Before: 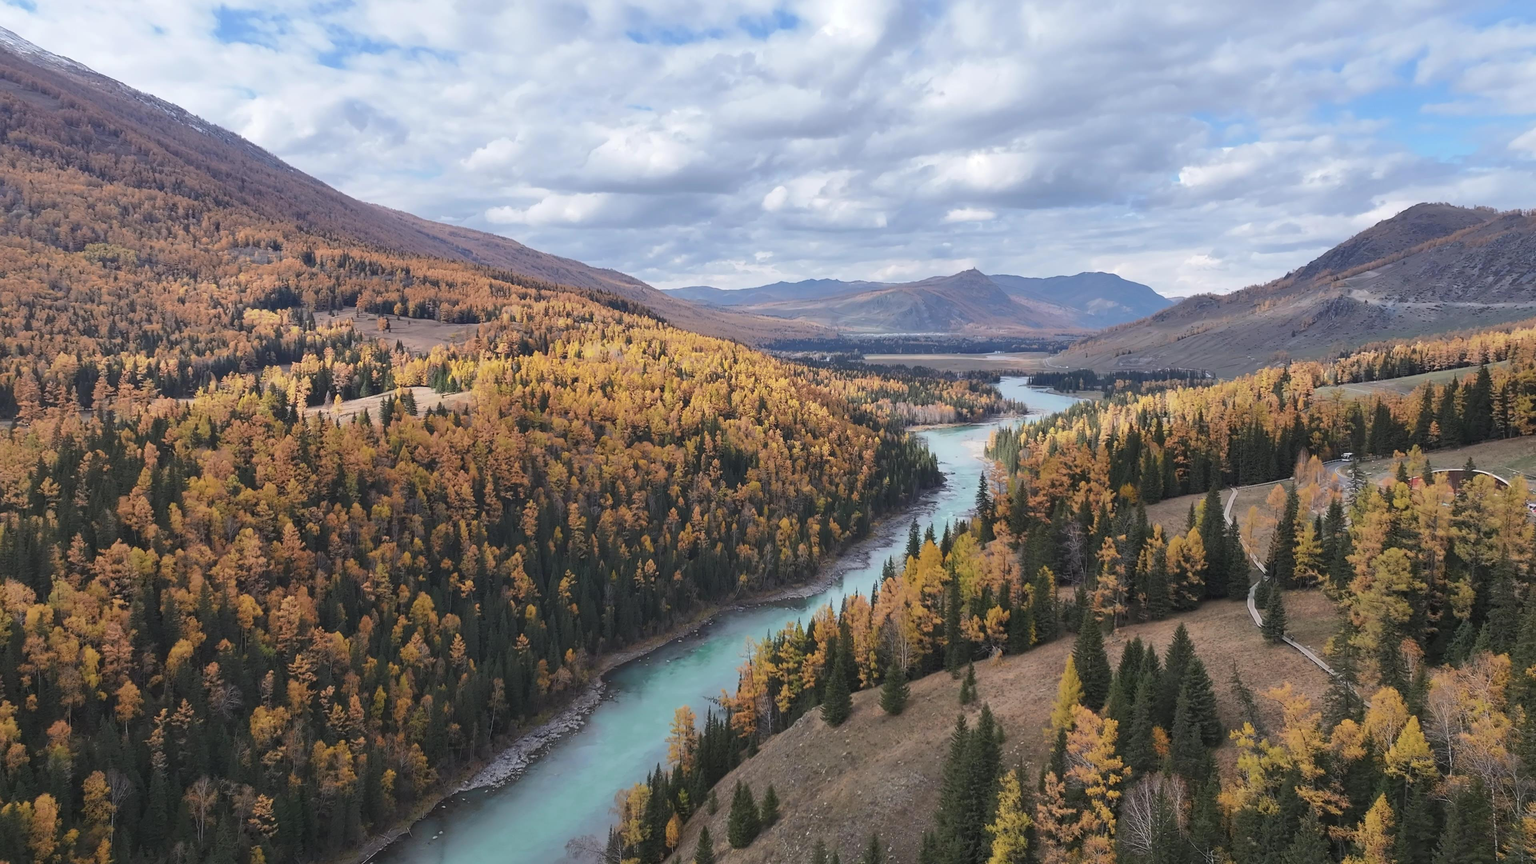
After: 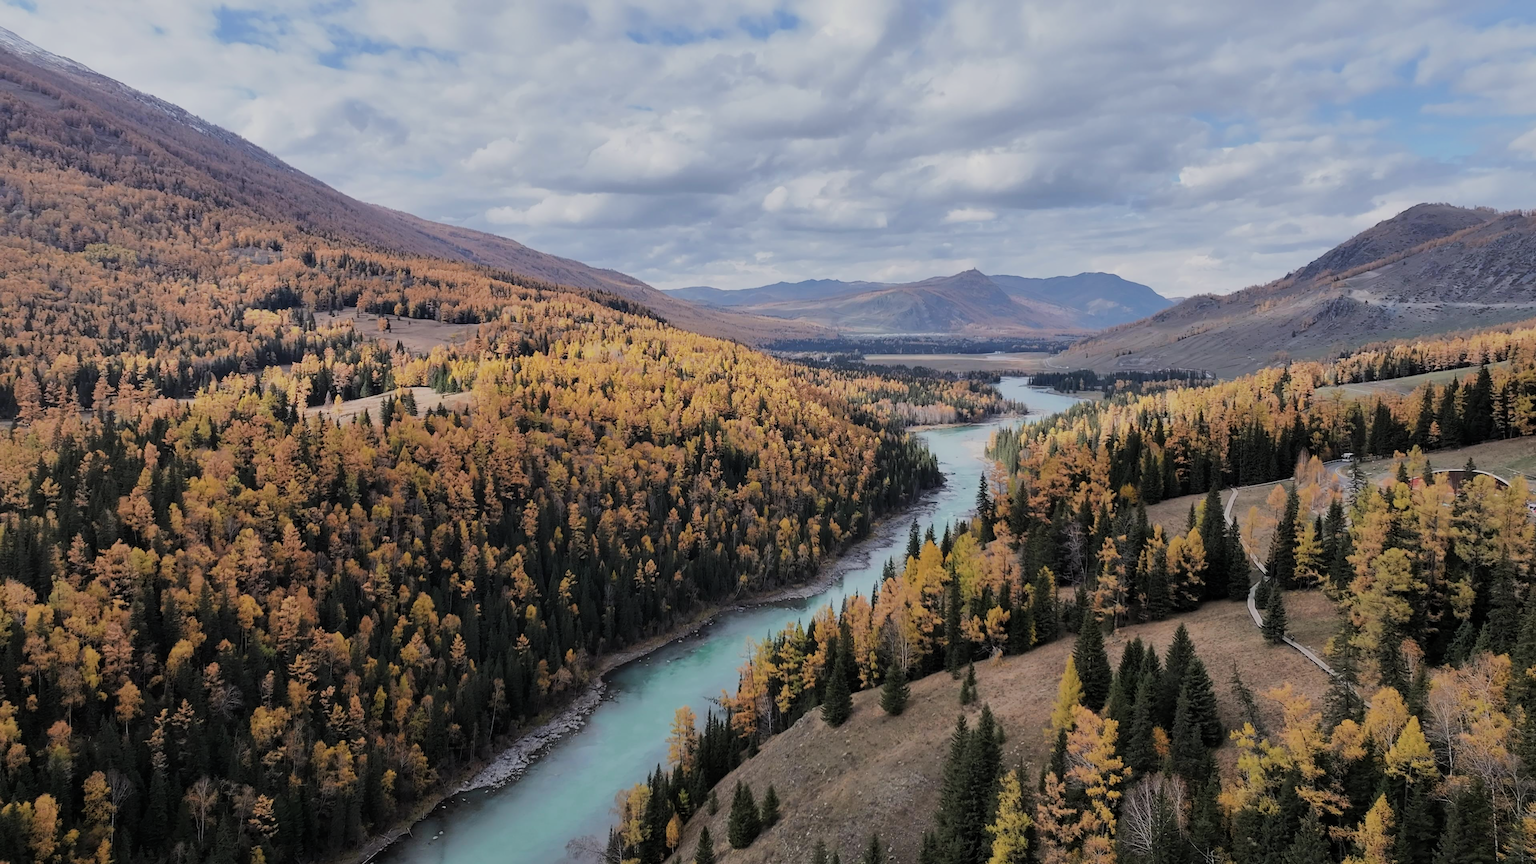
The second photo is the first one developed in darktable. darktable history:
shadows and highlights: shadows -20.4, white point adjustment -1.99, highlights -35.13
filmic rgb: black relative exposure -5.12 EV, white relative exposure 3.96 EV, hardness 2.89, contrast 1.095, highlights saturation mix -19.5%
